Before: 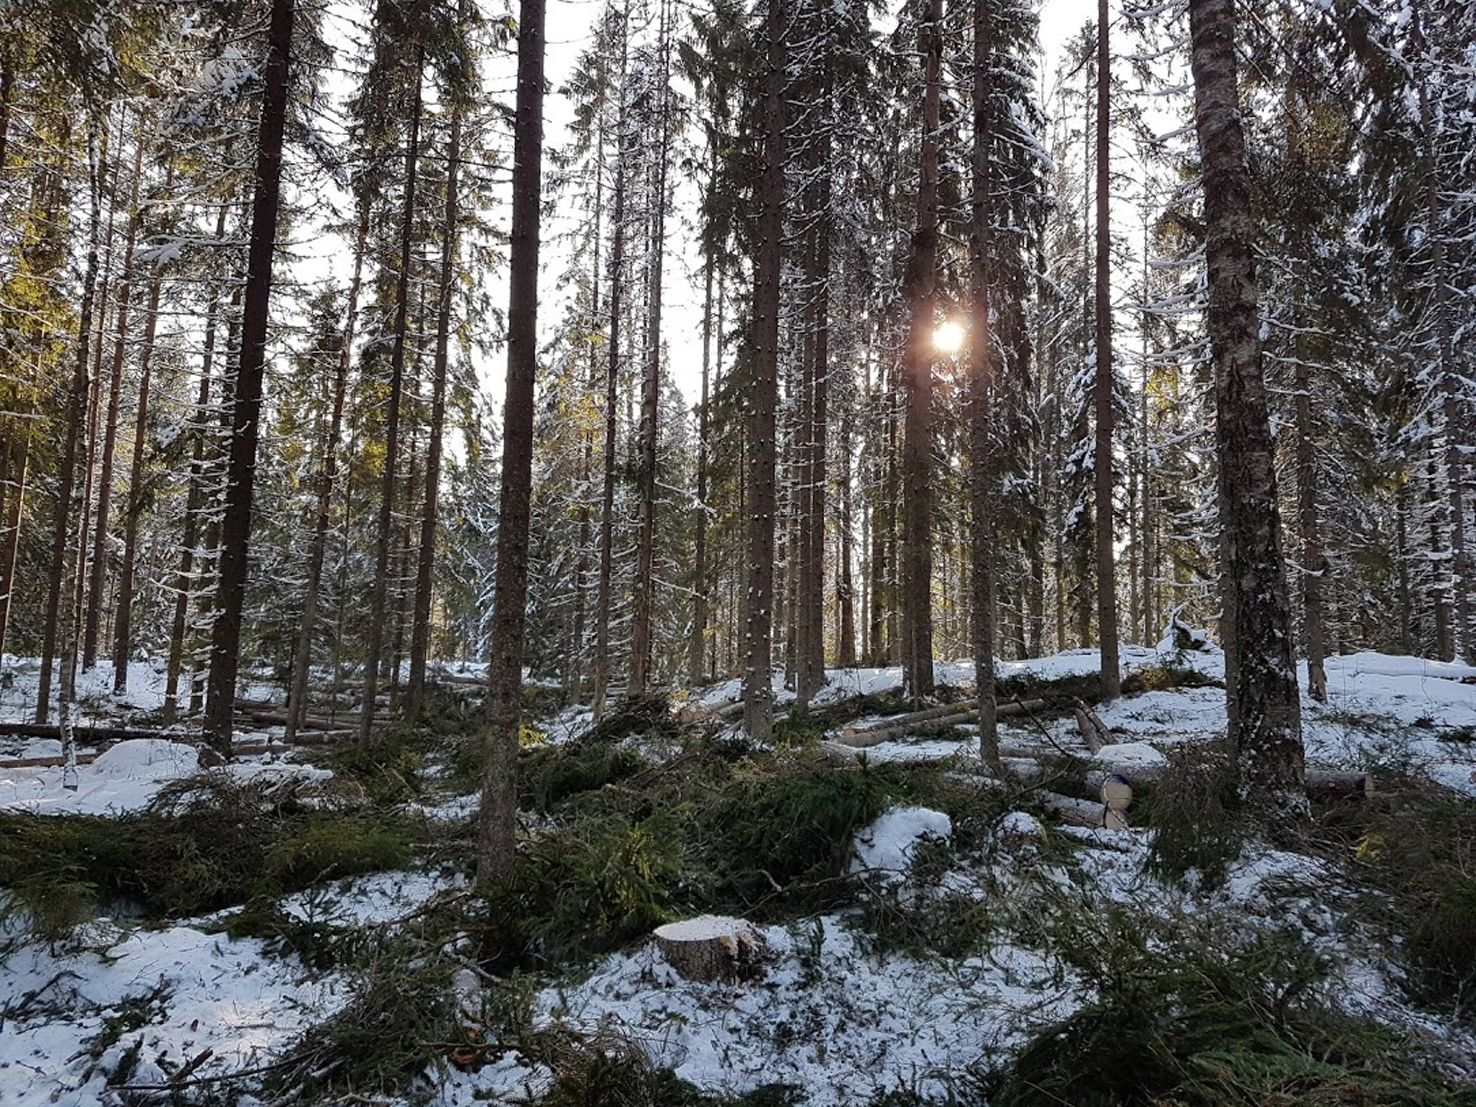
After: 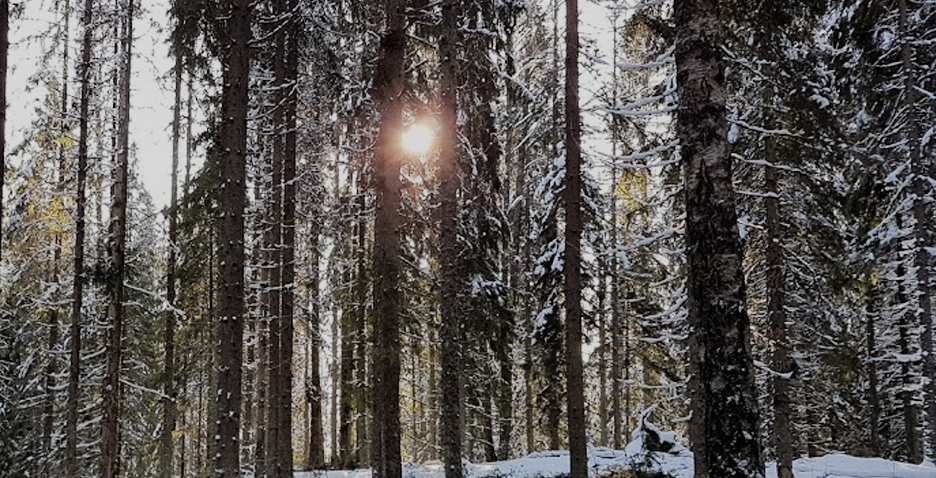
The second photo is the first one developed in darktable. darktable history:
crop: left 36.022%, top 17.947%, right 0.558%, bottom 38.87%
filmic rgb: black relative exposure -7.65 EV, white relative exposure 4.56 EV, threshold 5.96 EV, hardness 3.61, contrast 1.05, enable highlight reconstruction true
